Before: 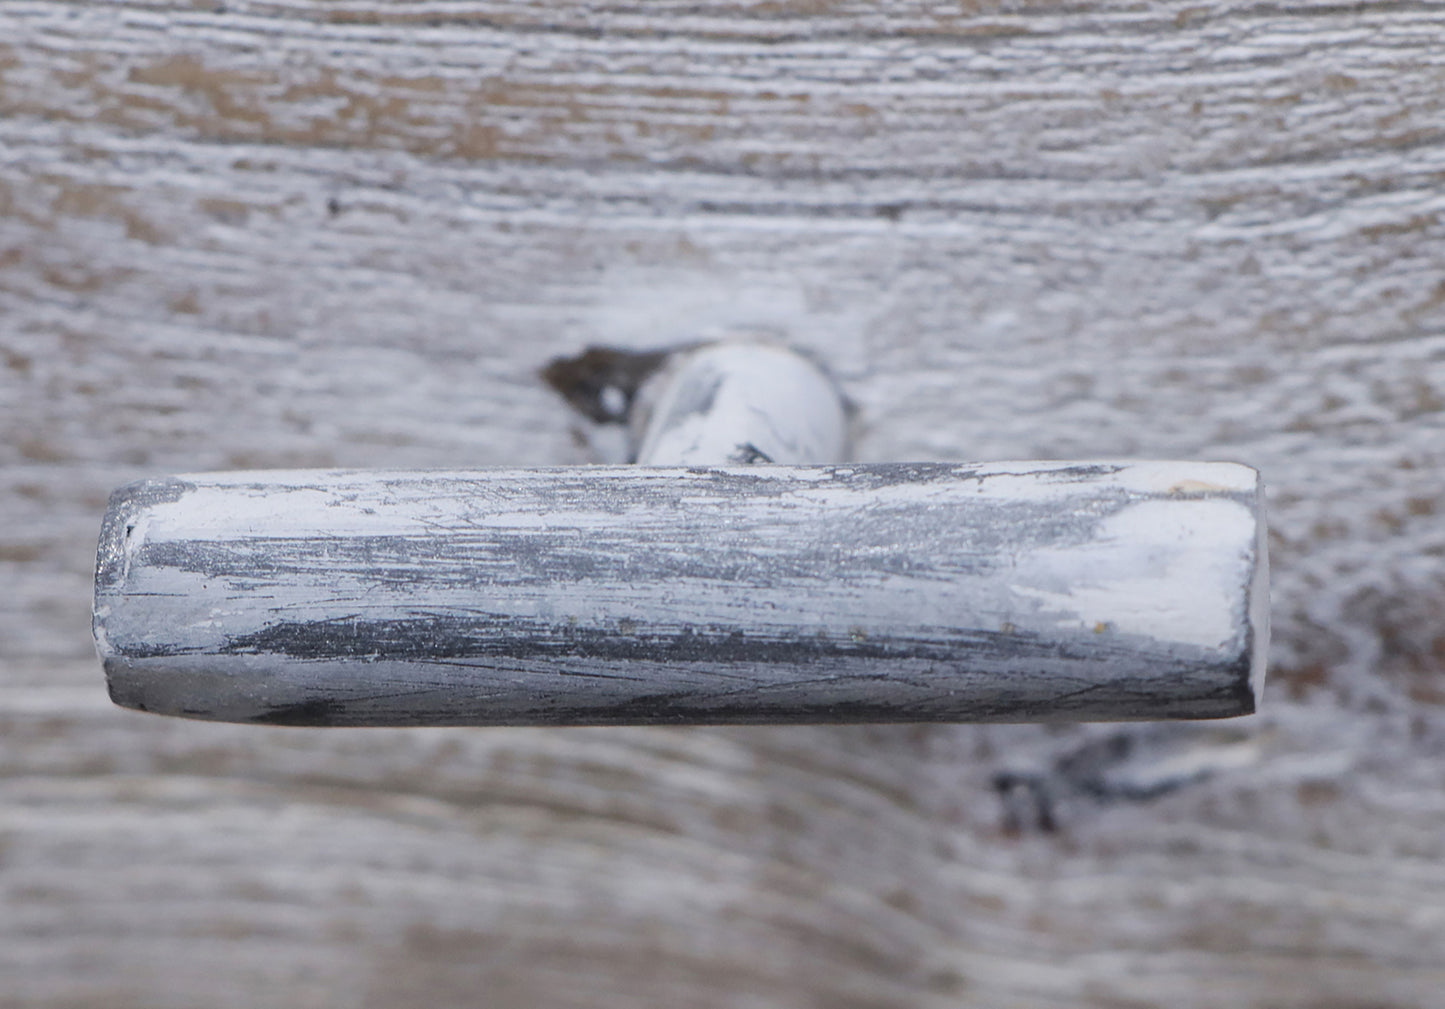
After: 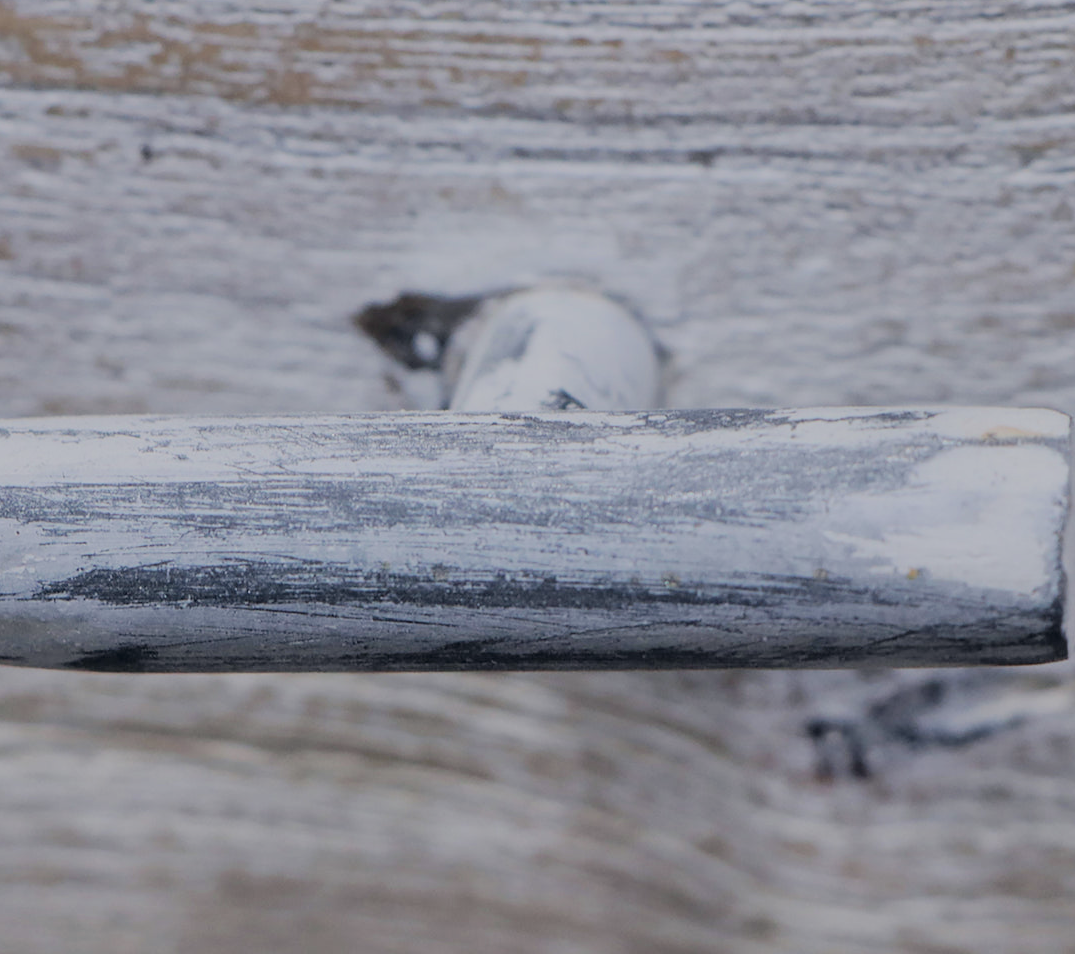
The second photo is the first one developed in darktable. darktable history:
crop and rotate: left 12.966%, top 5.371%, right 12.623%
shadows and highlights: shadows 33.36, highlights -46.48, compress 49.74%, highlights color adjustment 53.12%, soften with gaussian
filmic rgb: black relative exposure -7.27 EV, white relative exposure 5.08 EV, hardness 3.2, color science v6 (2022)
color correction: highlights a* 0.428, highlights b* 2.72, shadows a* -1.39, shadows b* -4.52
